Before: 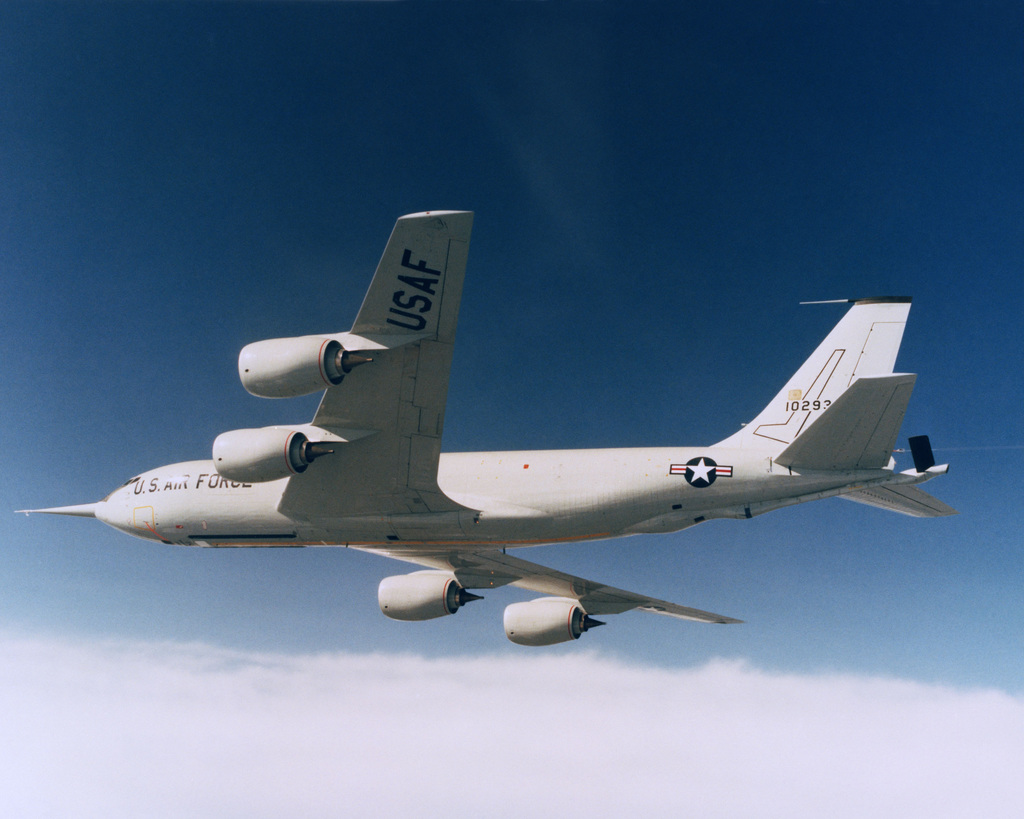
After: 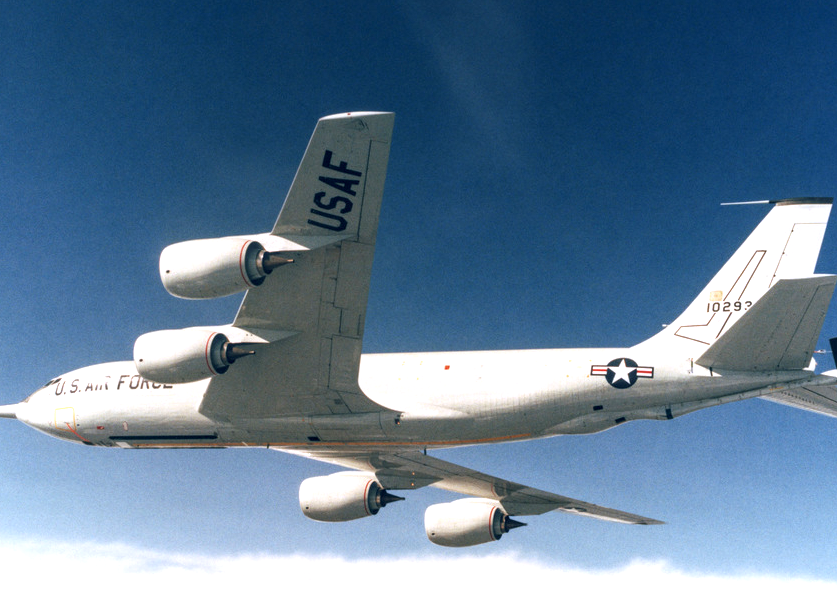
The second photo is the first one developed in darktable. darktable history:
crop: left 7.782%, top 12.167%, right 10.478%, bottom 15.471%
local contrast: detail 130%
contrast brightness saturation: contrast 0.053
exposure: exposure 0.727 EV, compensate highlight preservation false
